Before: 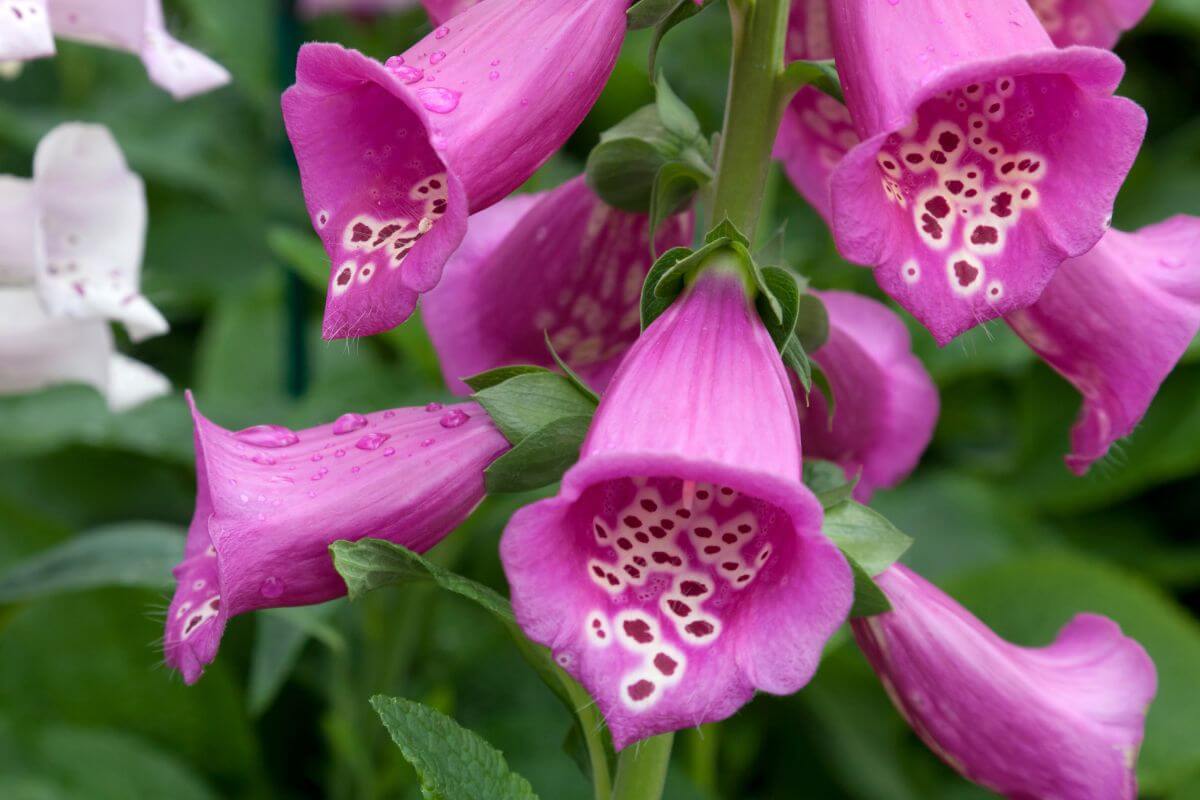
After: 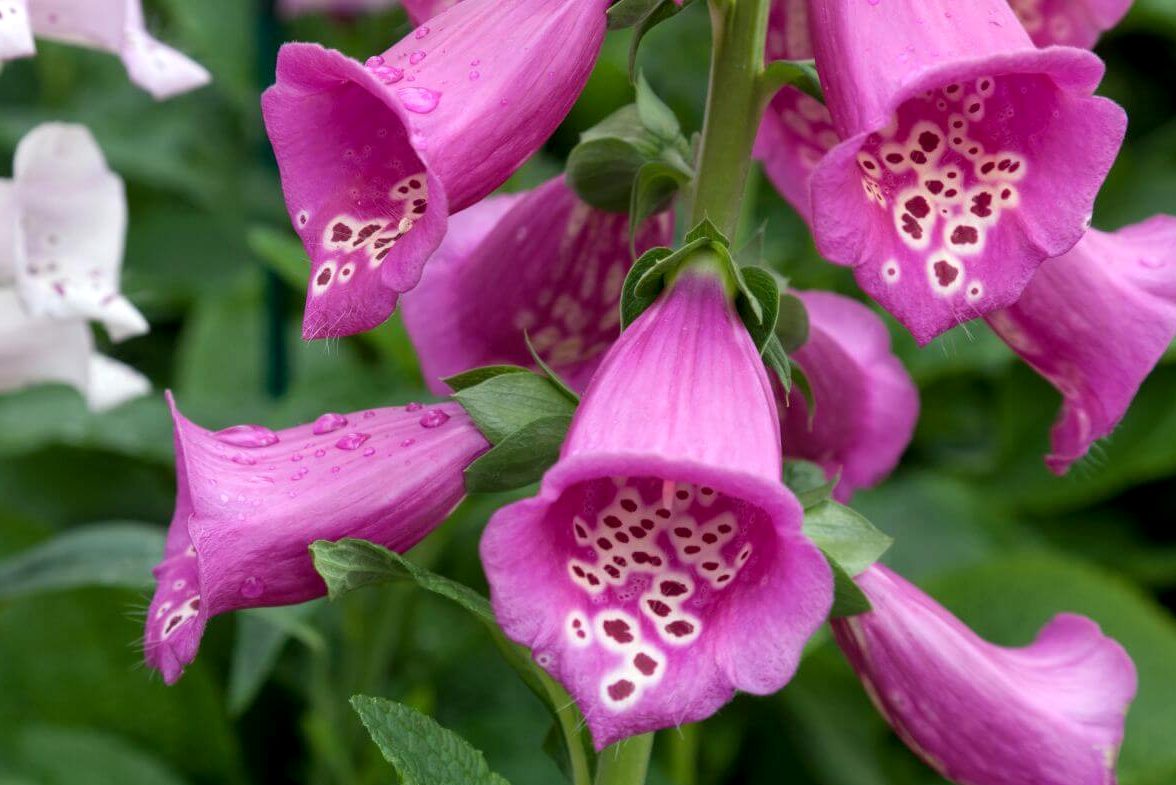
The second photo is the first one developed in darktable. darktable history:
local contrast: highlights 103%, shadows 101%, detail 119%, midtone range 0.2
crop: left 1.675%, right 0.274%, bottom 1.835%
